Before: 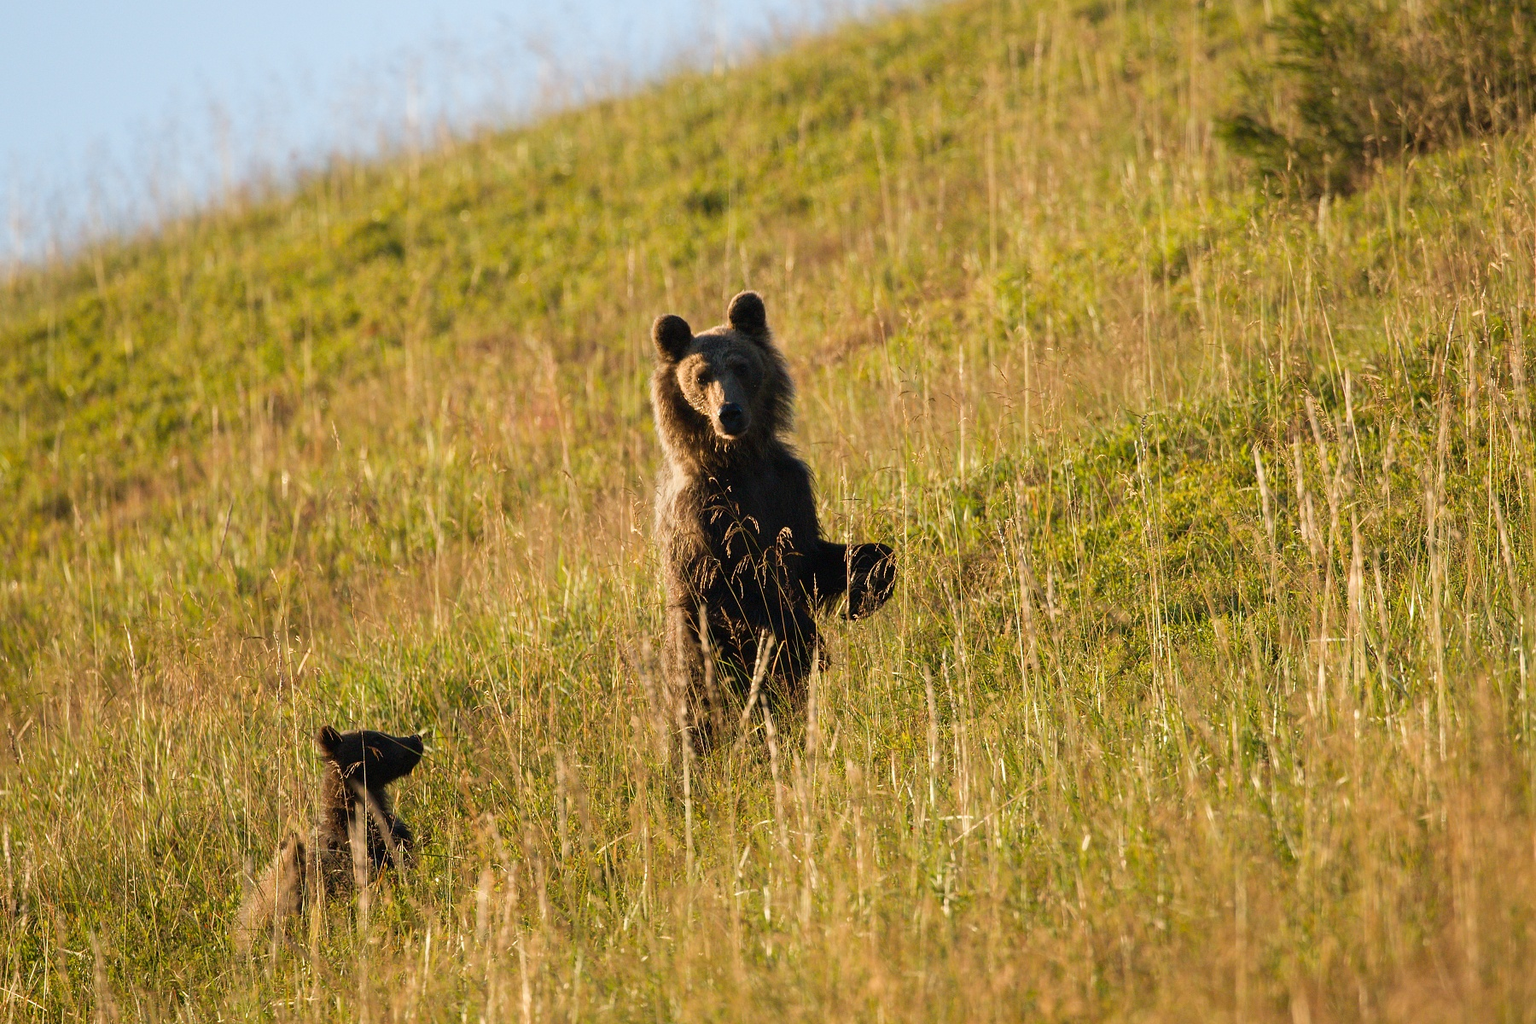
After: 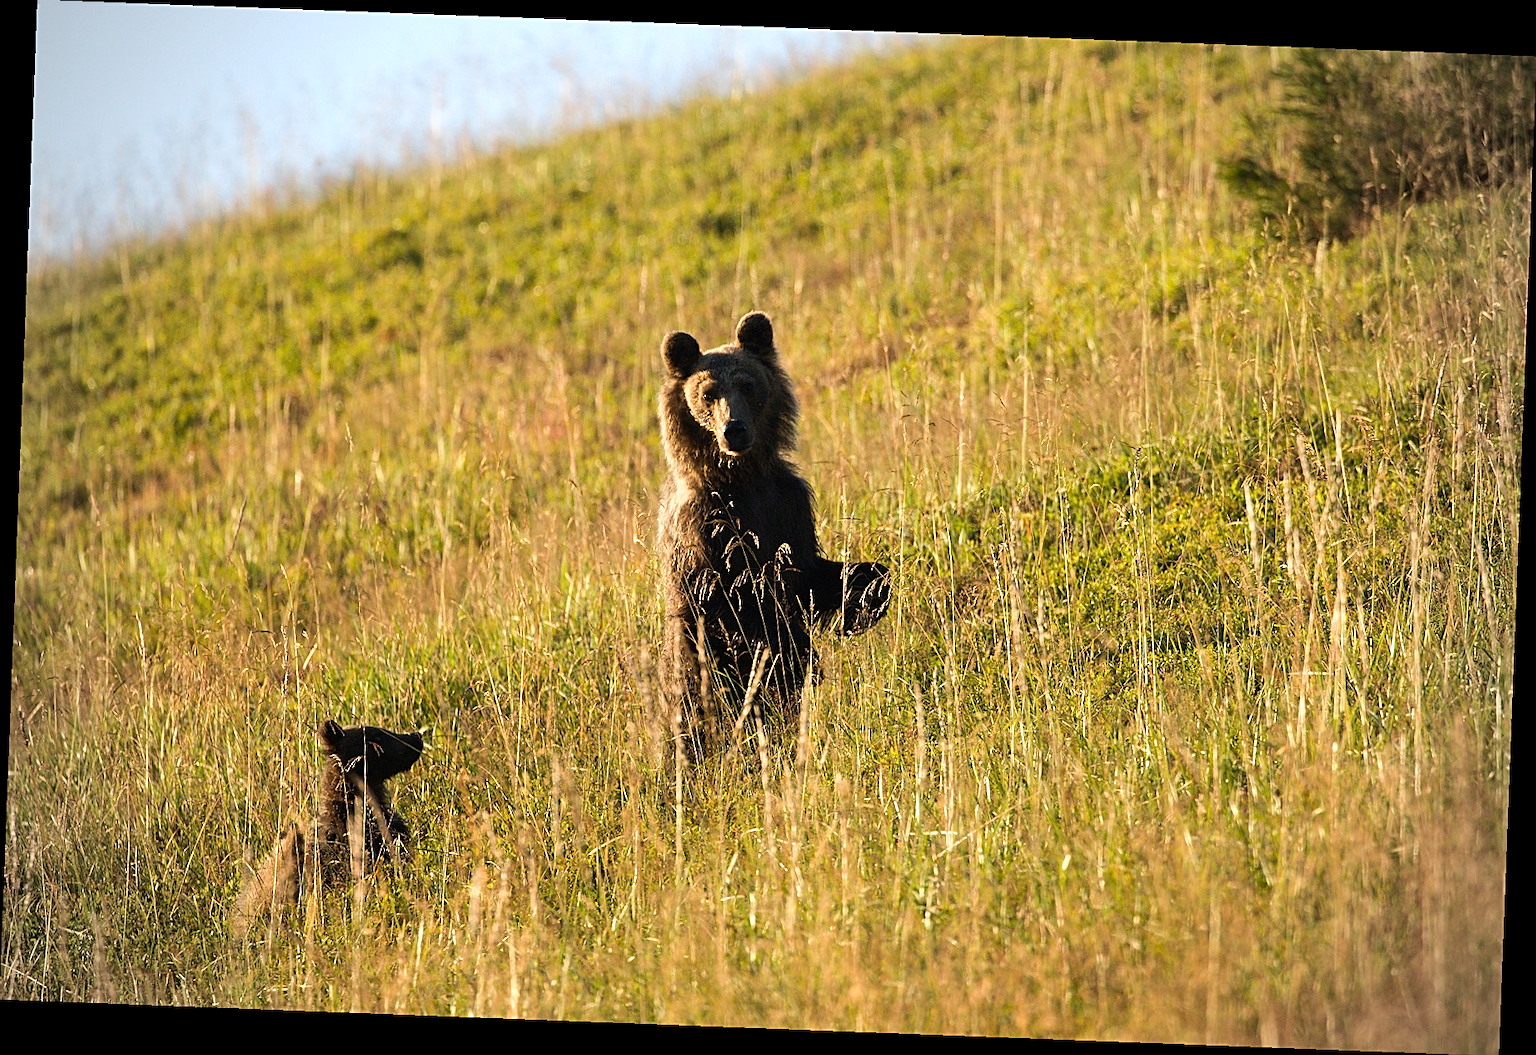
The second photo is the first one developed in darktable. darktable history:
tone equalizer: -8 EV -0.417 EV, -7 EV -0.389 EV, -6 EV -0.333 EV, -5 EV -0.222 EV, -3 EV 0.222 EV, -2 EV 0.333 EV, -1 EV 0.389 EV, +0 EV 0.417 EV, edges refinement/feathering 500, mask exposure compensation -1.57 EV, preserve details no
rotate and perspective: rotation 2.17°, automatic cropping off
sharpen: on, module defaults
vignetting: on, module defaults
